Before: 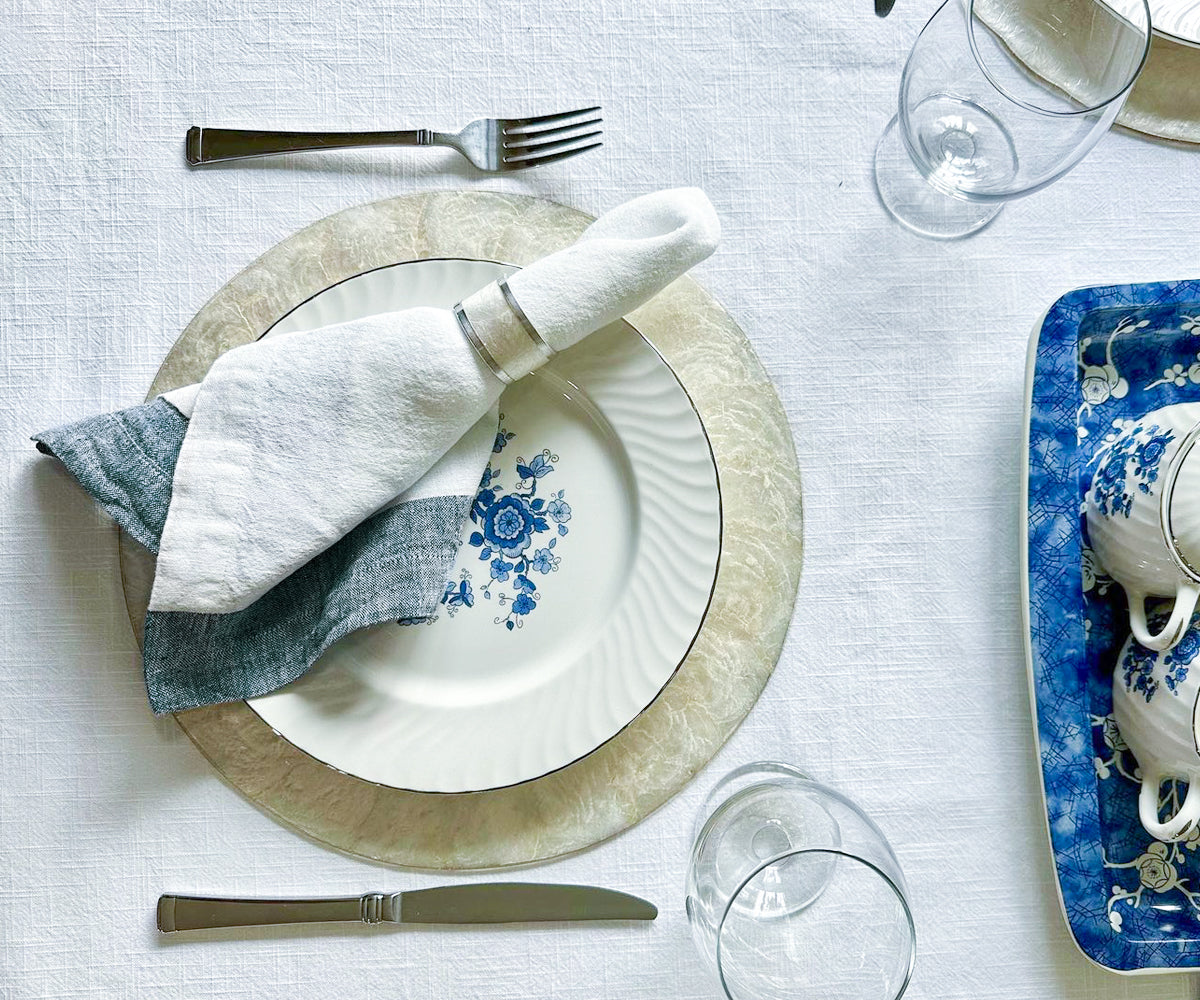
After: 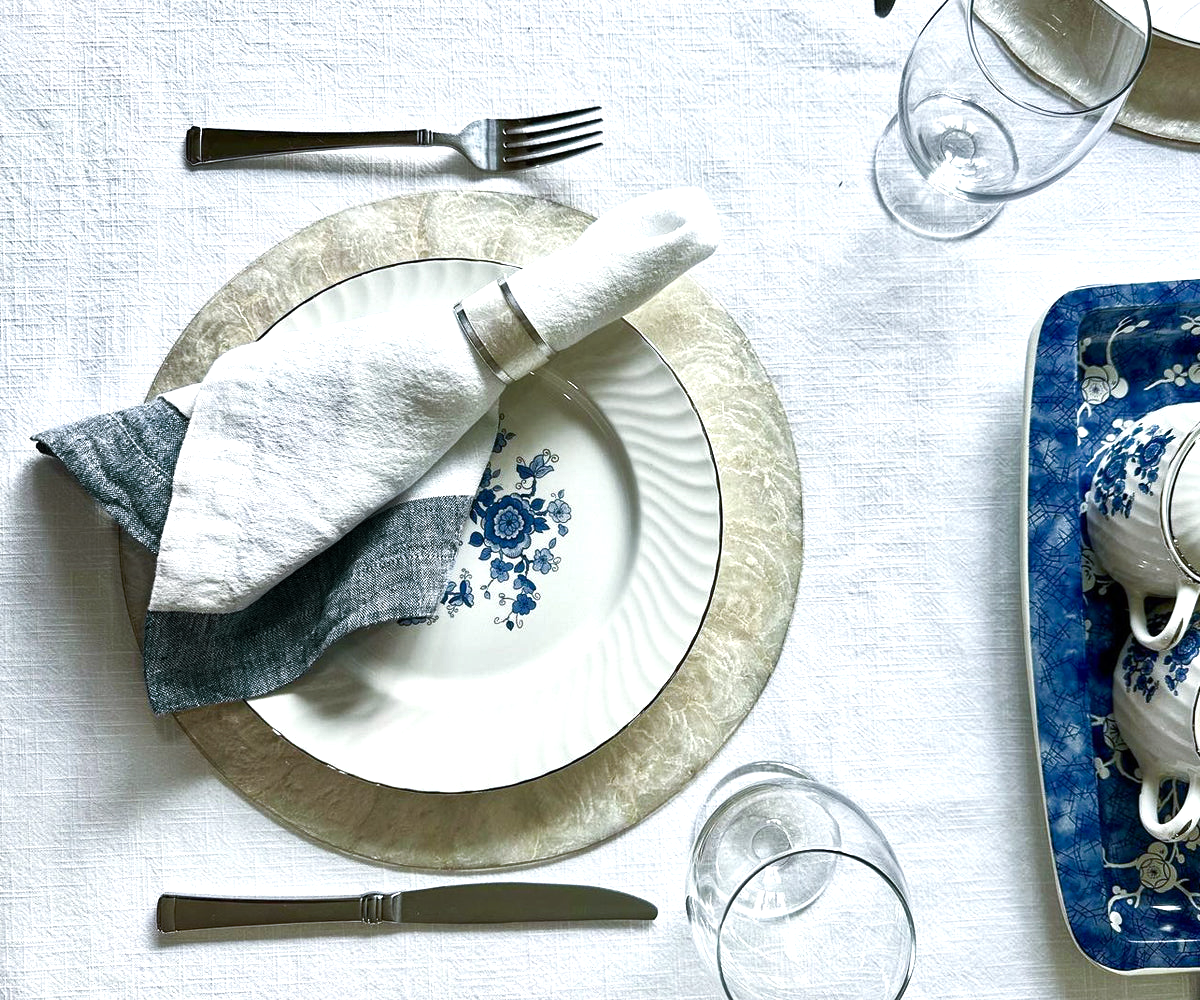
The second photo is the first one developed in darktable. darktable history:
tone equalizer: -8 EV -0.417 EV, -7 EV -0.389 EV, -6 EV -0.333 EV, -5 EV -0.222 EV, -3 EV 0.222 EV, -2 EV 0.333 EV, -1 EV 0.389 EV, +0 EV 0.417 EV, edges refinement/feathering 500, mask exposure compensation -1.57 EV, preserve details no
rgb curve: curves: ch0 [(0, 0) (0.415, 0.237) (1, 1)]
